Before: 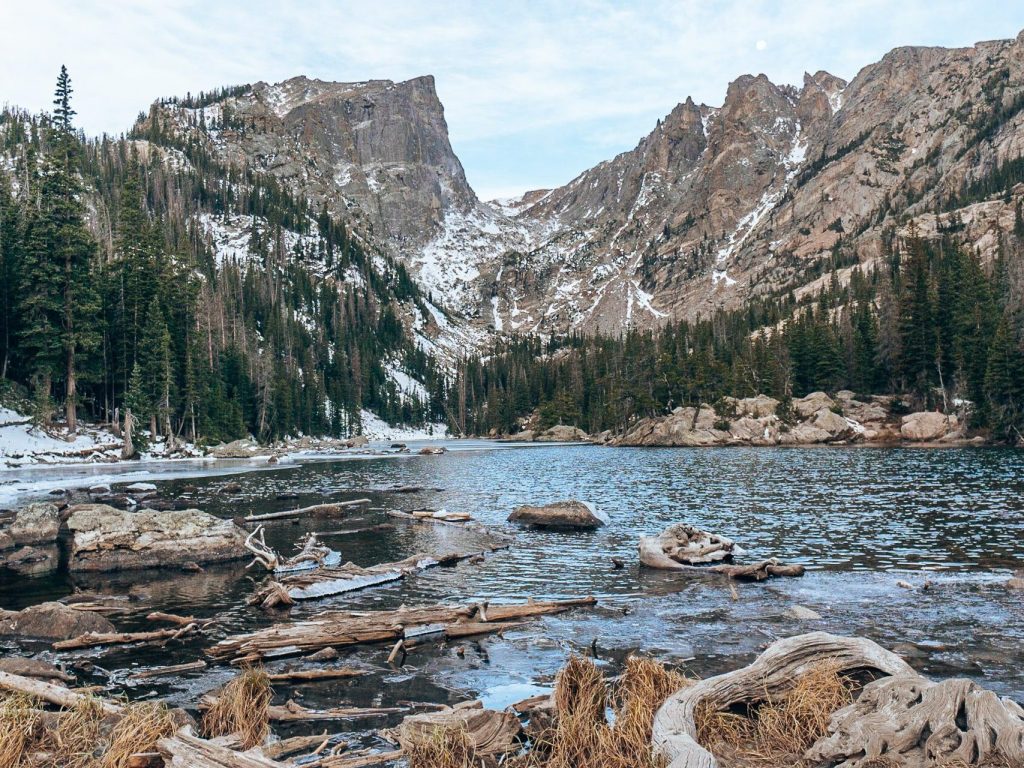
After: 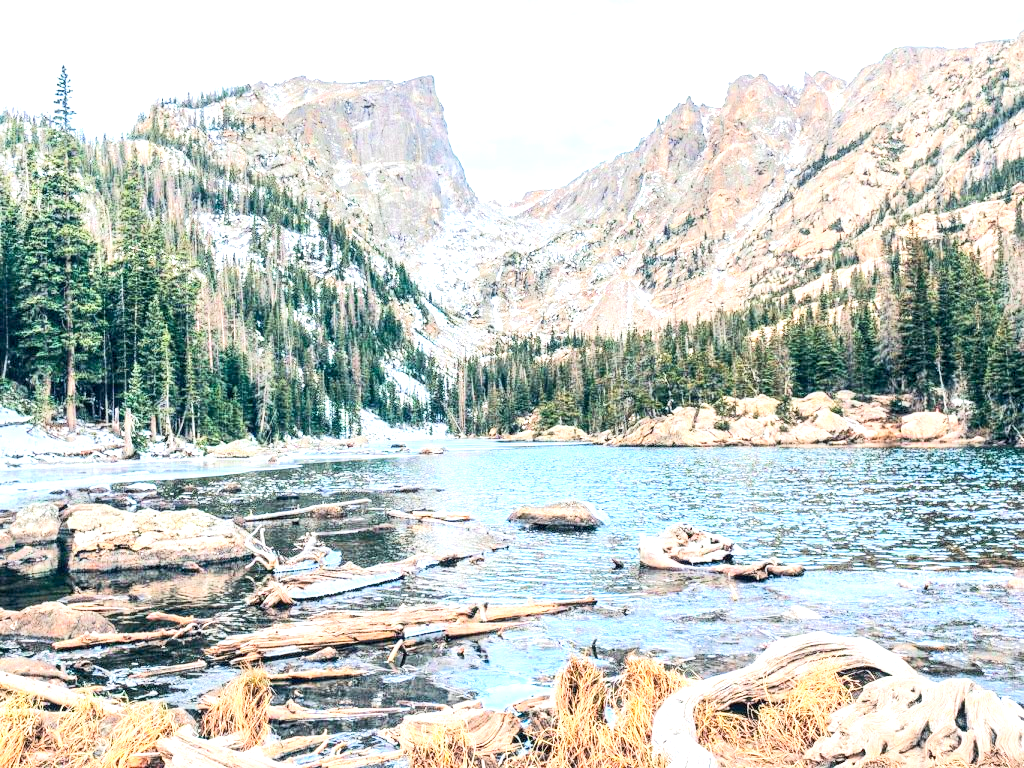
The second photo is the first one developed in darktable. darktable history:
tone curve: curves: ch0 [(0, 0.015) (0.037, 0.022) (0.131, 0.116) (0.316, 0.345) (0.49, 0.615) (0.677, 0.82) (0.813, 0.891) (1, 0.955)]; ch1 [(0, 0) (0.366, 0.367) (0.475, 0.462) (0.494, 0.496) (0.504, 0.497) (0.554, 0.571) (0.618, 0.668) (1, 1)]; ch2 [(0, 0) (0.333, 0.346) (0.375, 0.375) (0.435, 0.424) (0.476, 0.492) (0.502, 0.499) (0.525, 0.522) (0.558, 0.575) (0.614, 0.656) (1, 1)]
local contrast: on, module defaults
exposure: black level correction 0.001, exposure 1.992 EV, compensate exposure bias true, compensate highlight preservation false
